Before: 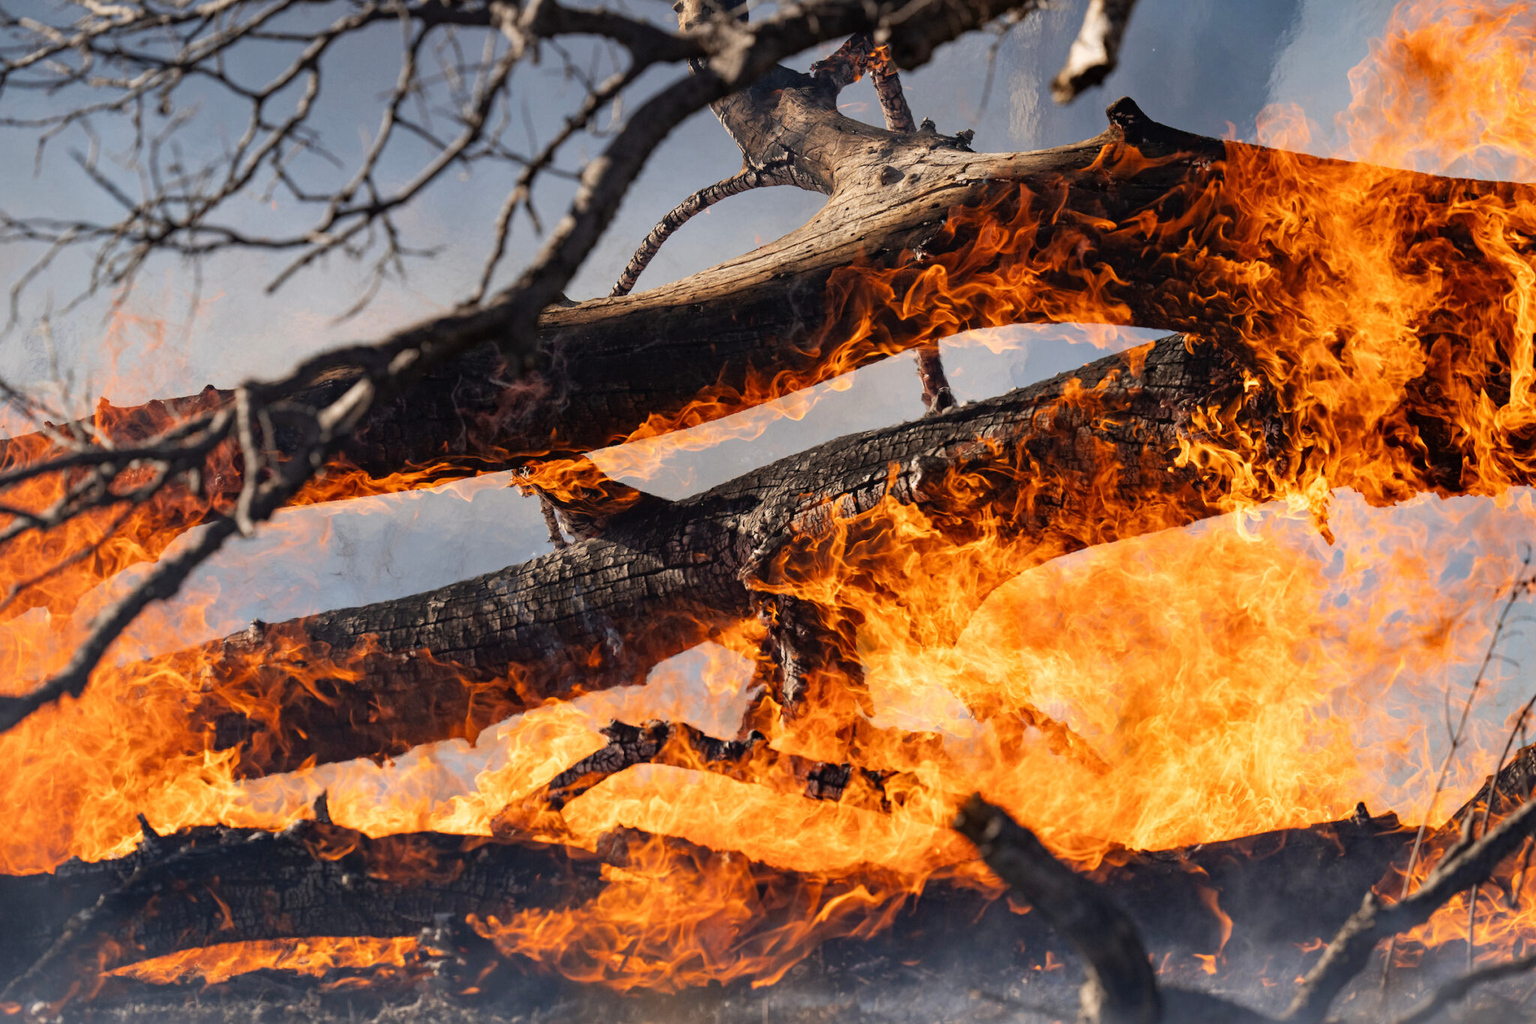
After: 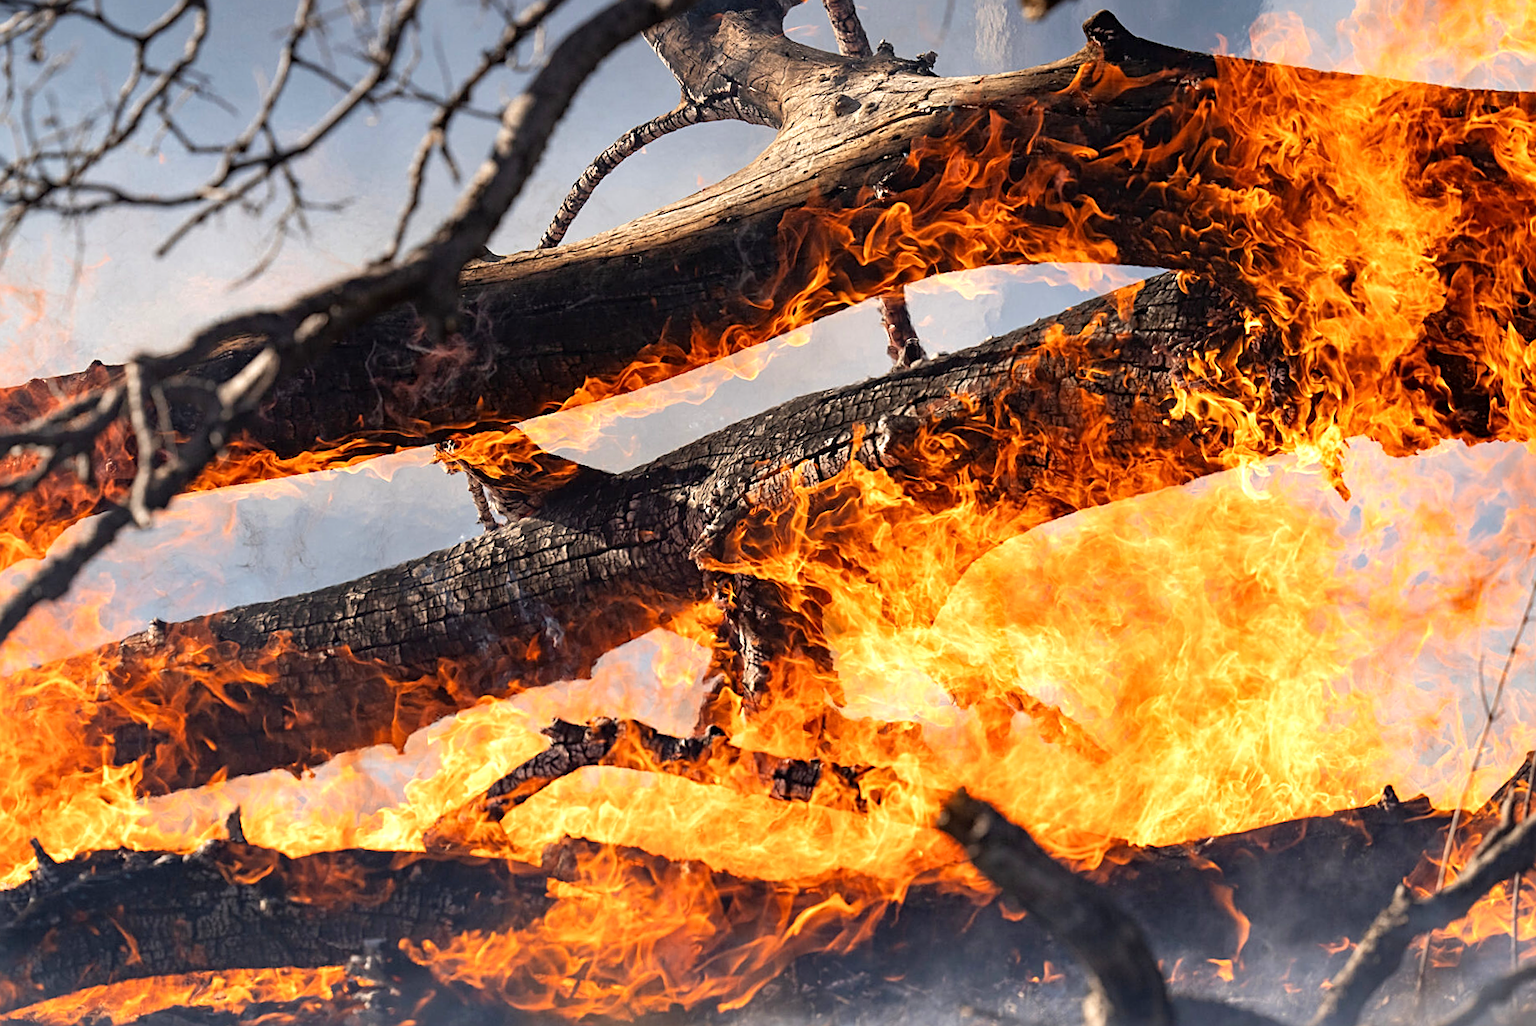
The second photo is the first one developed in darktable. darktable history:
crop and rotate: angle 1.71°, left 5.937%, top 5.675%
exposure: black level correction 0.001, exposure 0.499 EV, compensate exposure bias true, compensate highlight preservation false
sharpen: on, module defaults
tone equalizer: edges refinement/feathering 500, mask exposure compensation -1.57 EV, preserve details guided filter
color zones: curves: ch0 [(0, 0.5) (0.143, 0.5) (0.286, 0.5) (0.429, 0.5) (0.571, 0.5) (0.714, 0.476) (0.857, 0.5) (1, 0.5)]; ch2 [(0, 0.5) (0.143, 0.5) (0.286, 0.5) (0.429, 0.5) (0.571, 0.5) (0.714, 0.487) (0.857, 0.5) (1, 0.5)]
